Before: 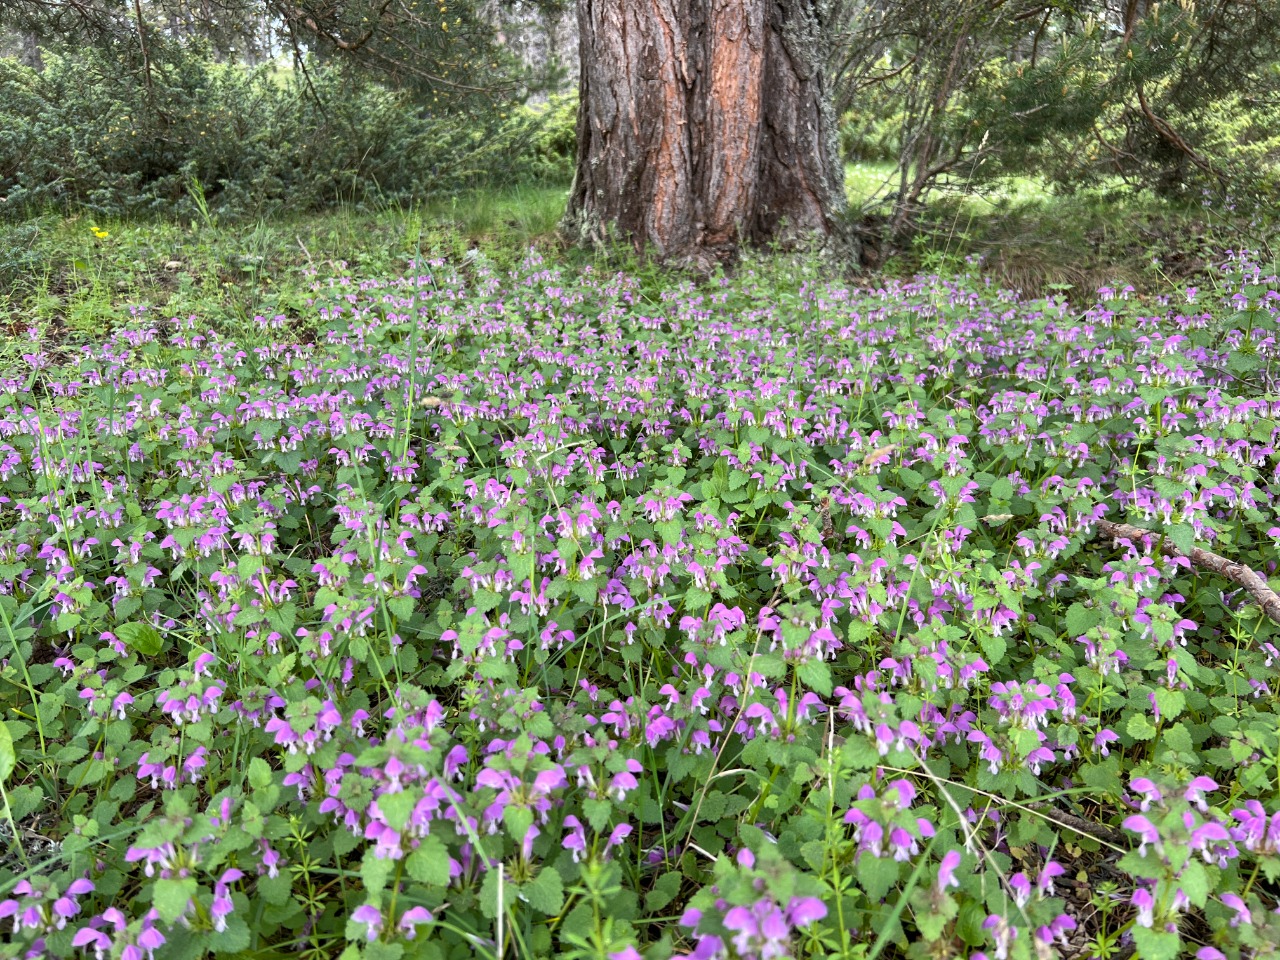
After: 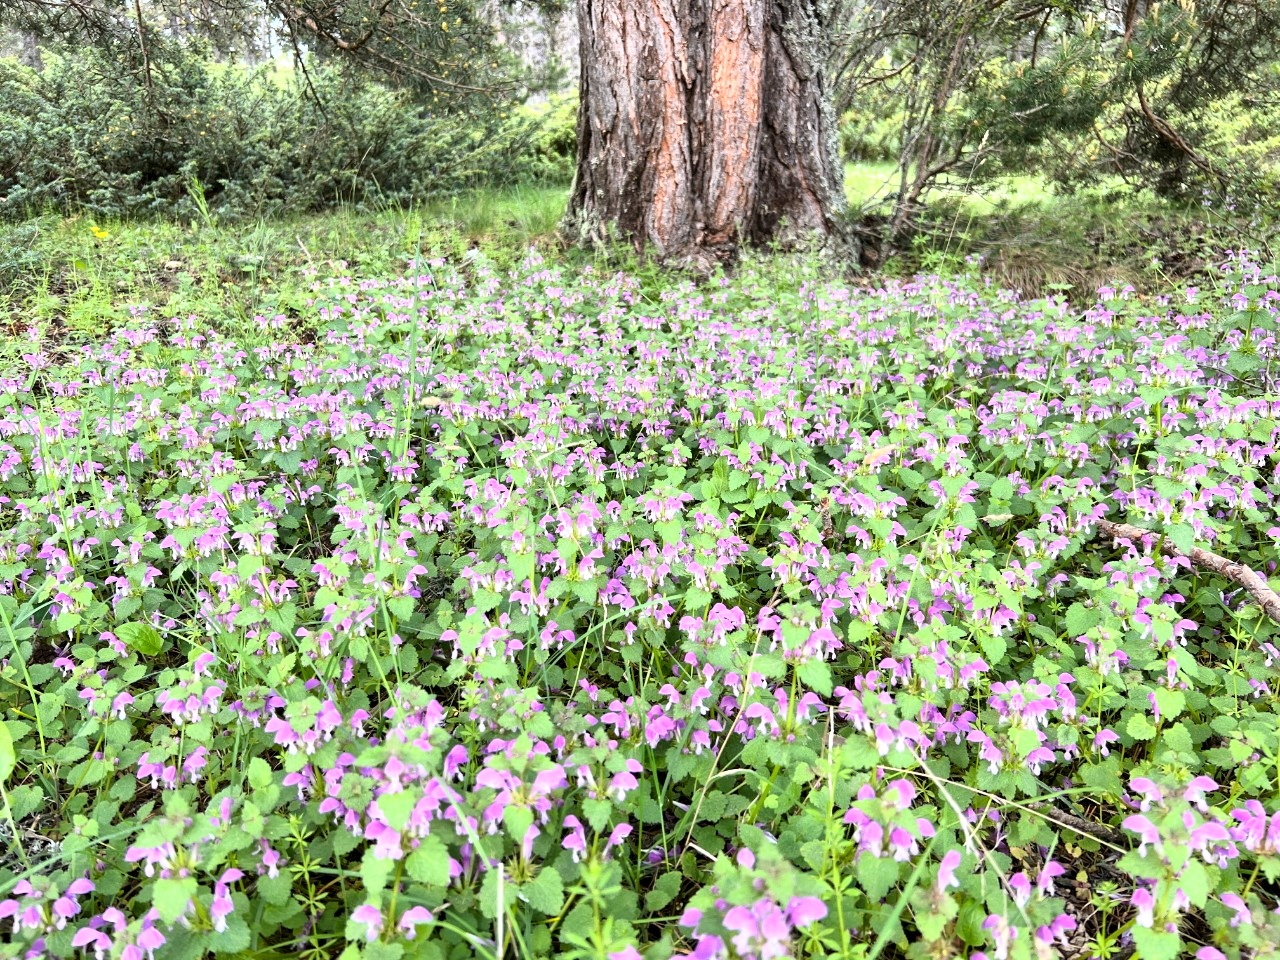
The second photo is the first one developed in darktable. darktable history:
local contrast: mode bilateral grid, contrast 21, coarseness 49, detail 120%, midtone range 0.2
base curve: curves: ch0 [(0, 0) (0.028, 0.03) (0.121, 0.232) (0.46, 0.748) (0.859, 0.968) (1, 1)]
